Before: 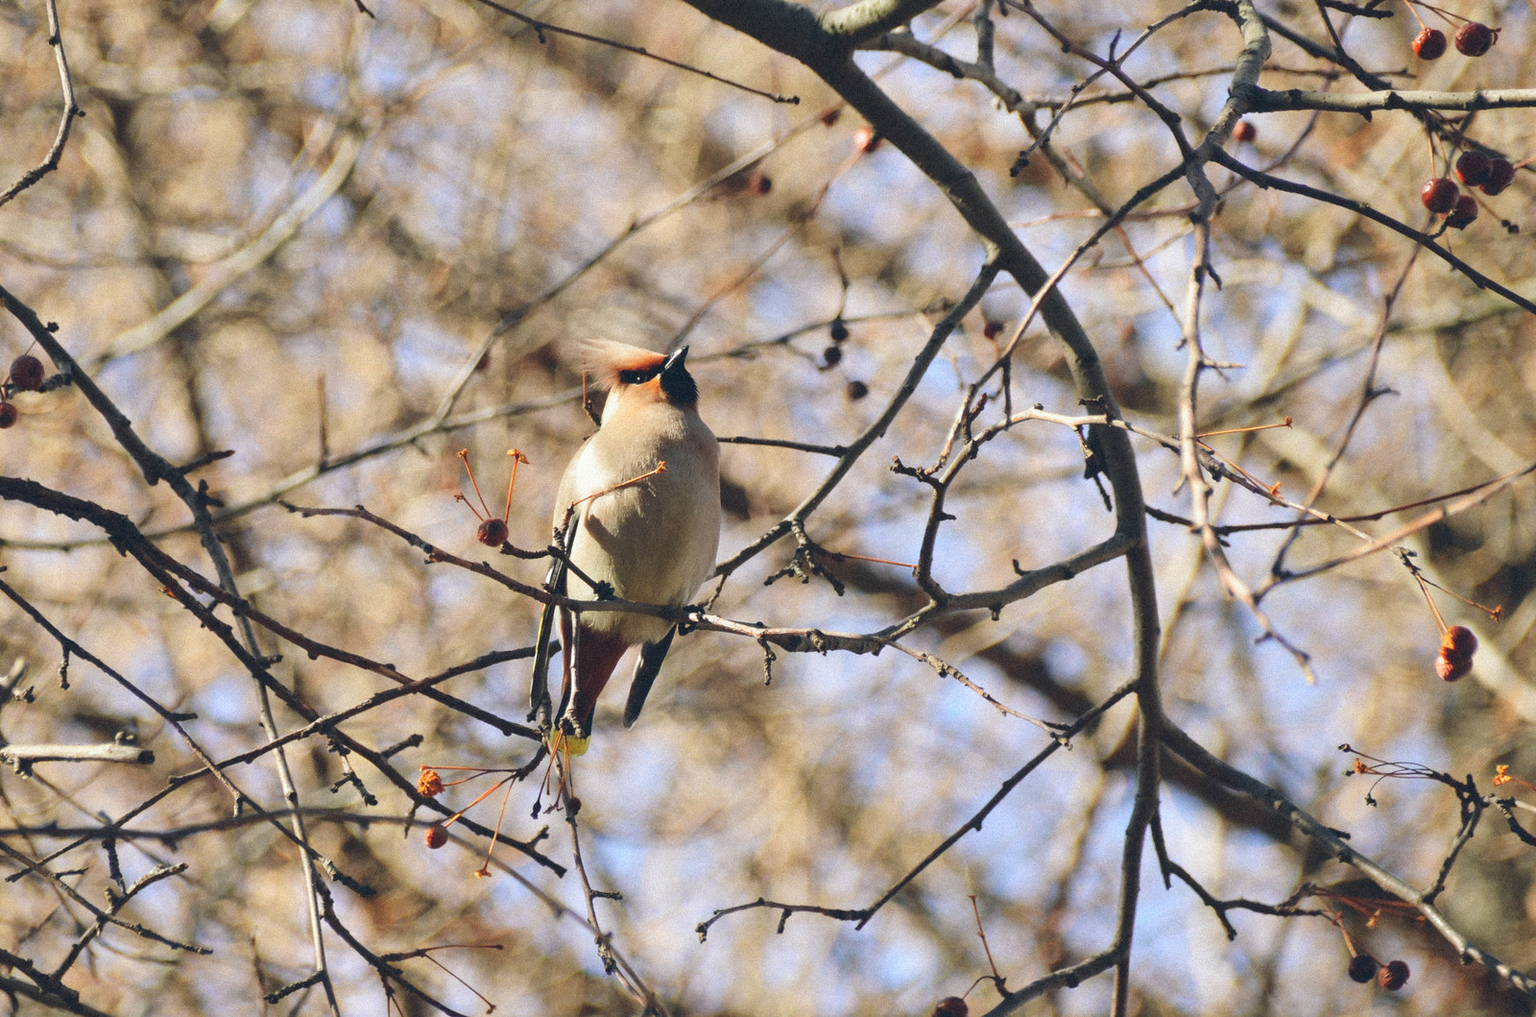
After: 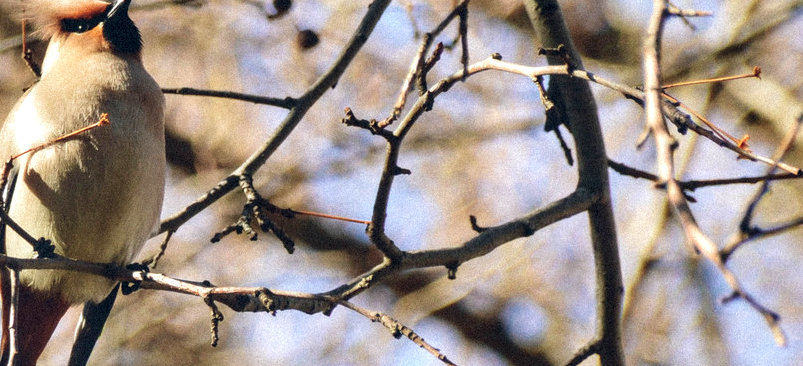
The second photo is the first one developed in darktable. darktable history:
local contrast: detail 135%, midtone range 0.75
crop: left 36.607%, top 34.735%, right 13.146%, bottom 30.611%
velvia: on, module defaults
